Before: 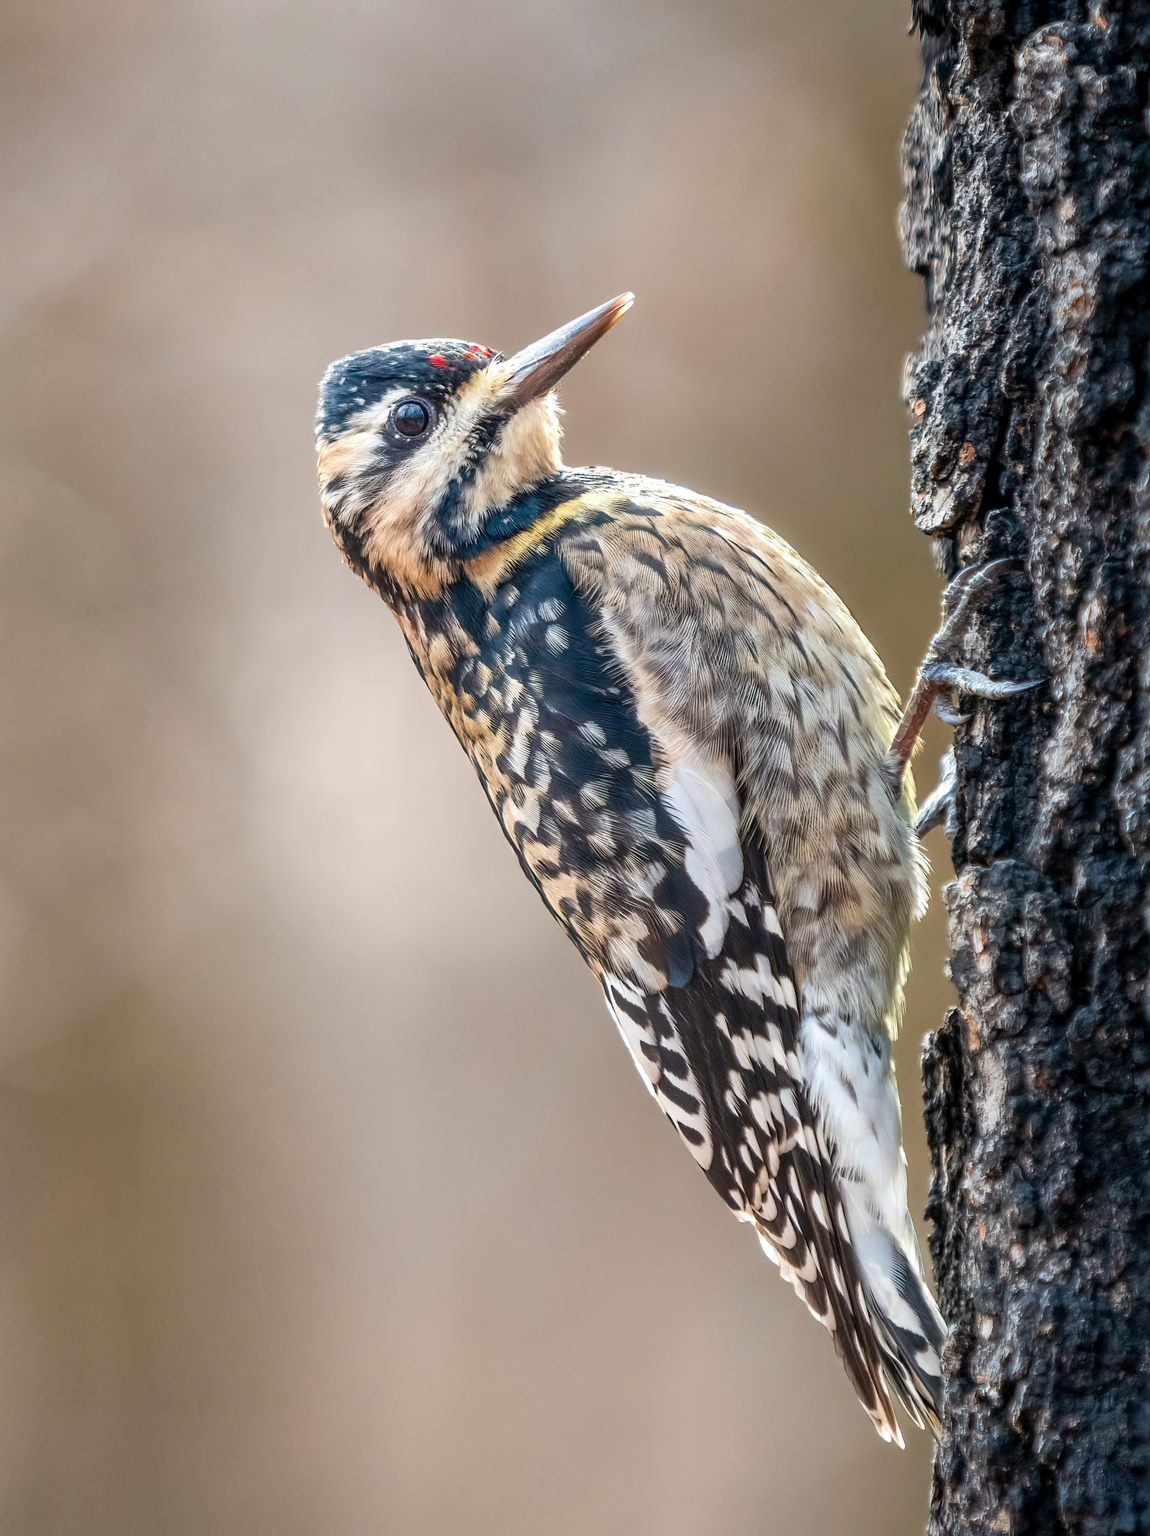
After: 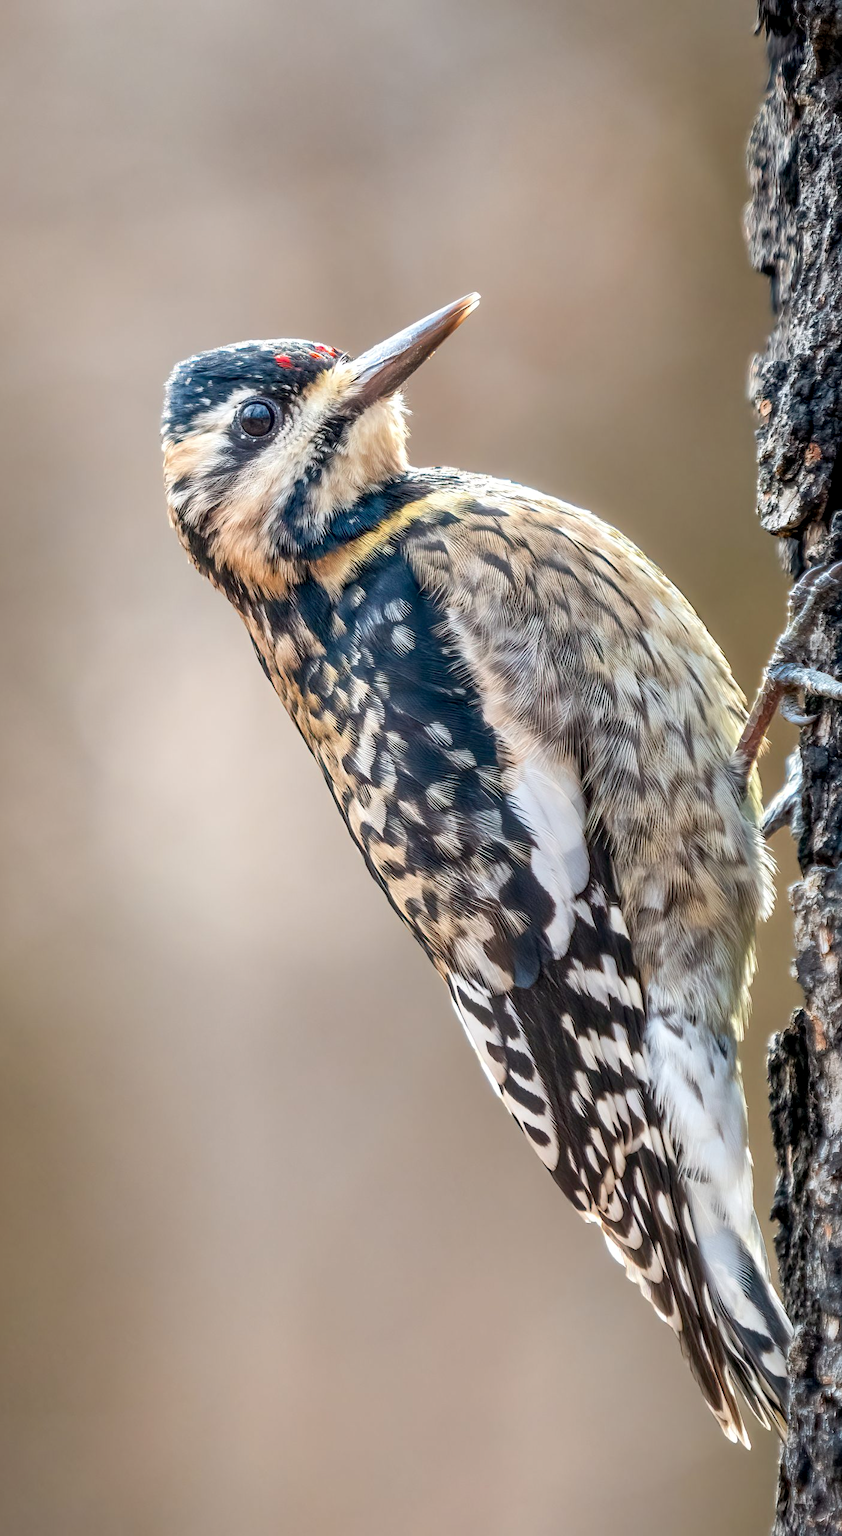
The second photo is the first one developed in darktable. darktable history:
crop: left 13.443%, right 13.31%
exposure: black level correction 0.004, exposure 0.014 EV, compensate highlight preservation false
